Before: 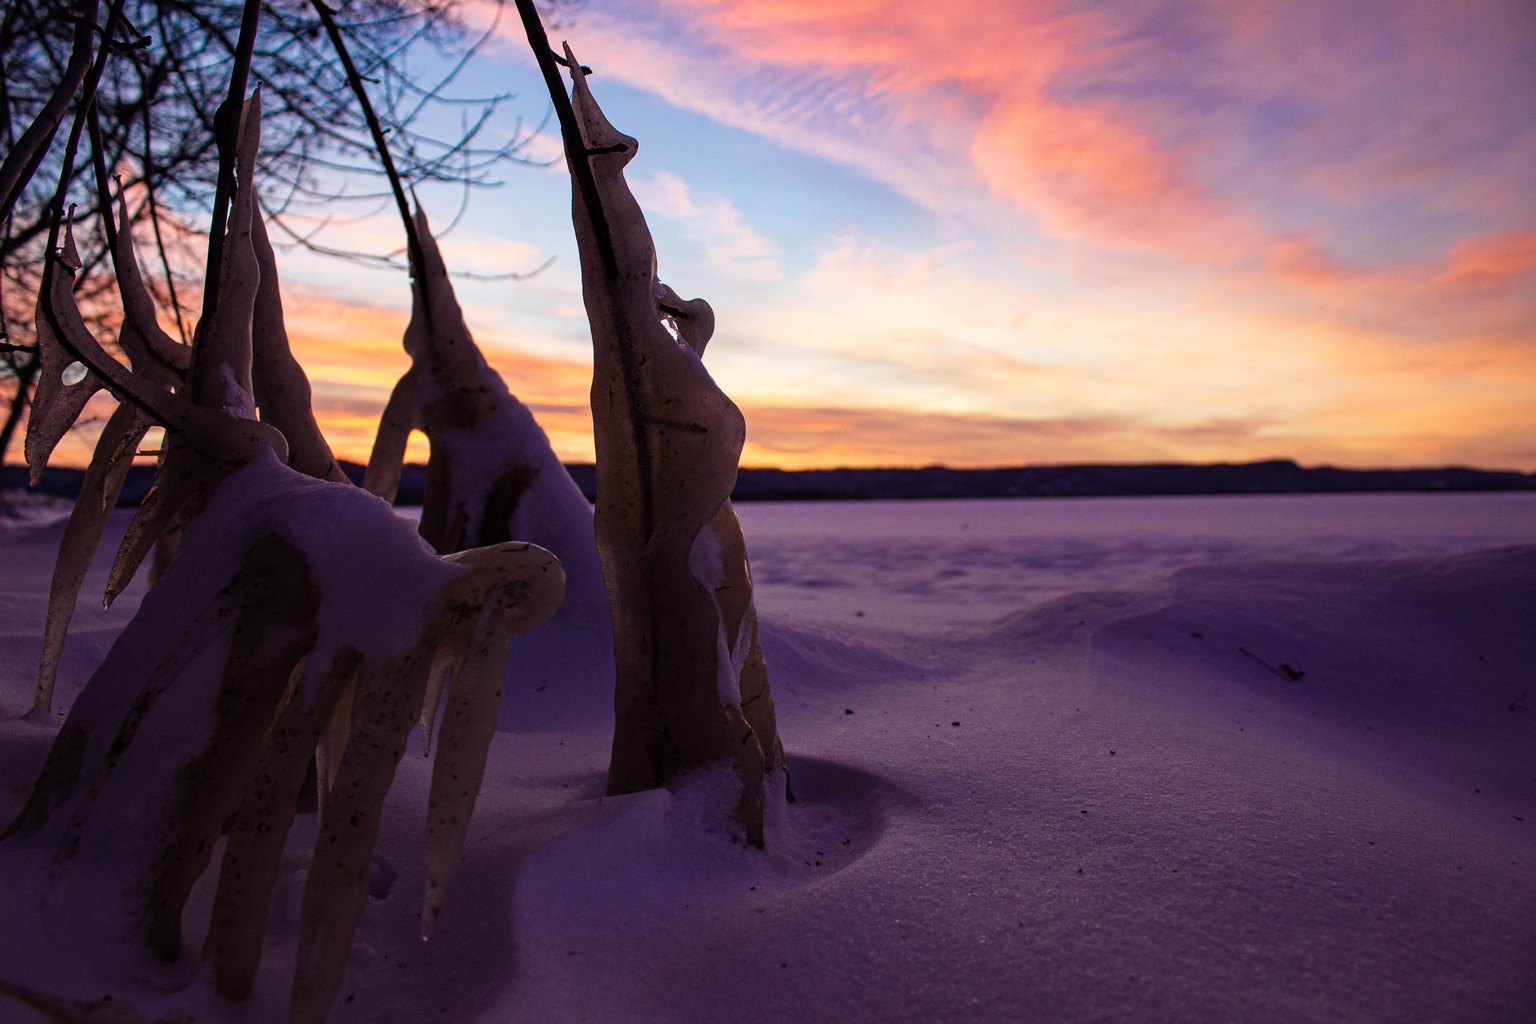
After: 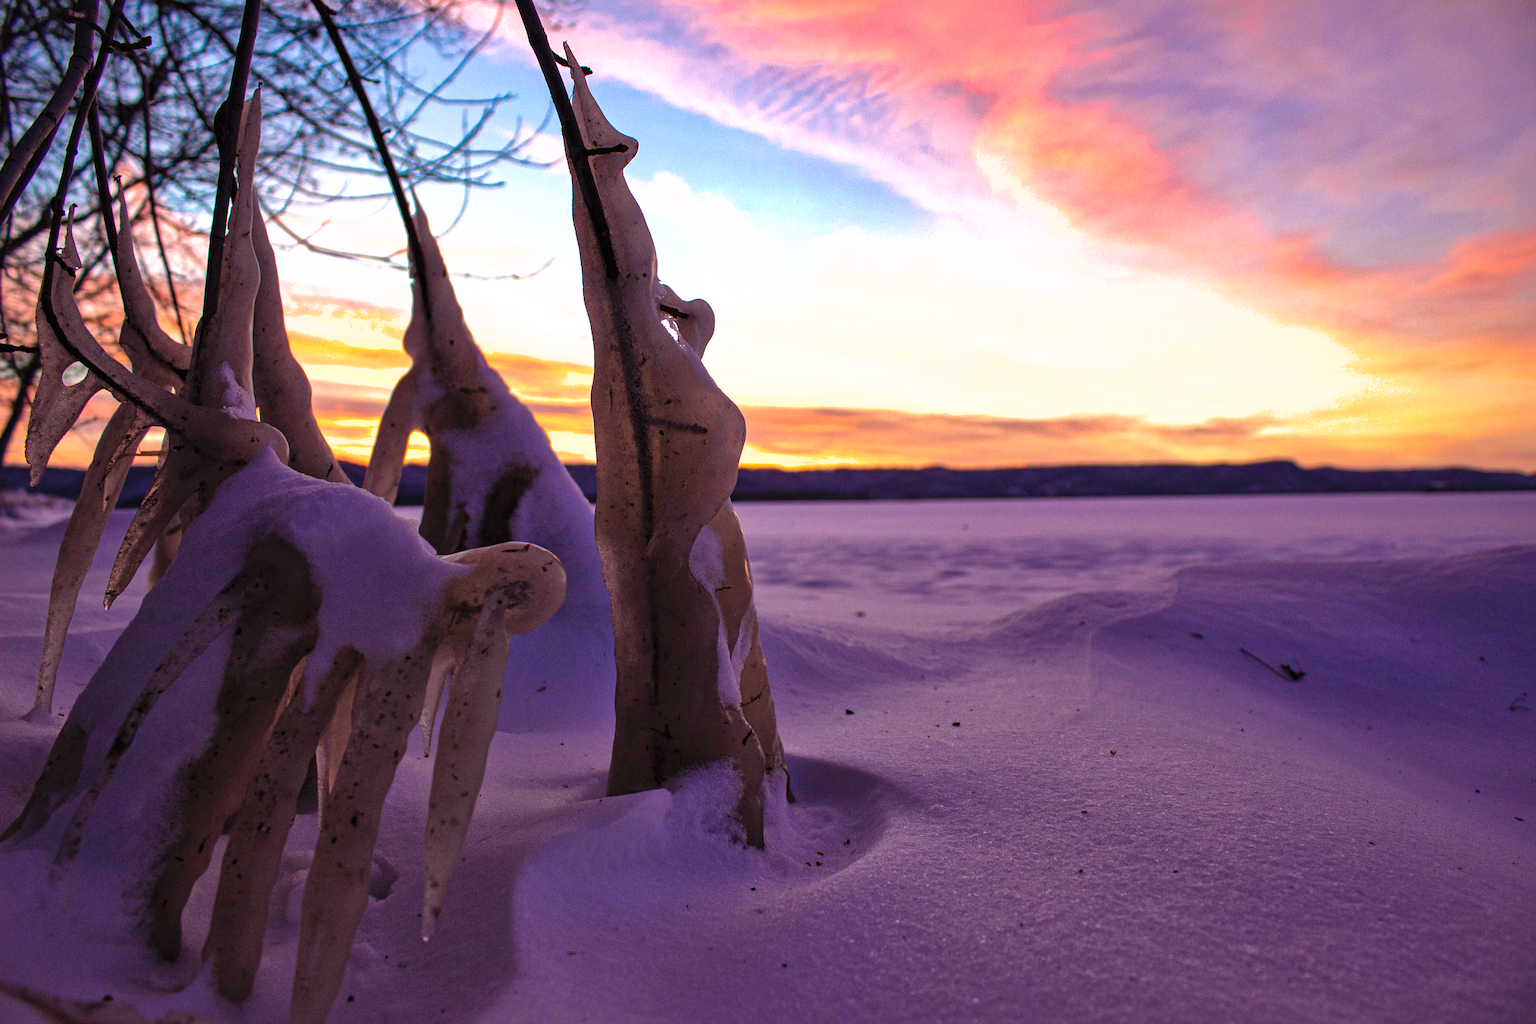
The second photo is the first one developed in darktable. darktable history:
shadows and highlights: on, module defaults
exposure: black level correction 0, exposure 0.693 EV, compensate highlight preservation false
